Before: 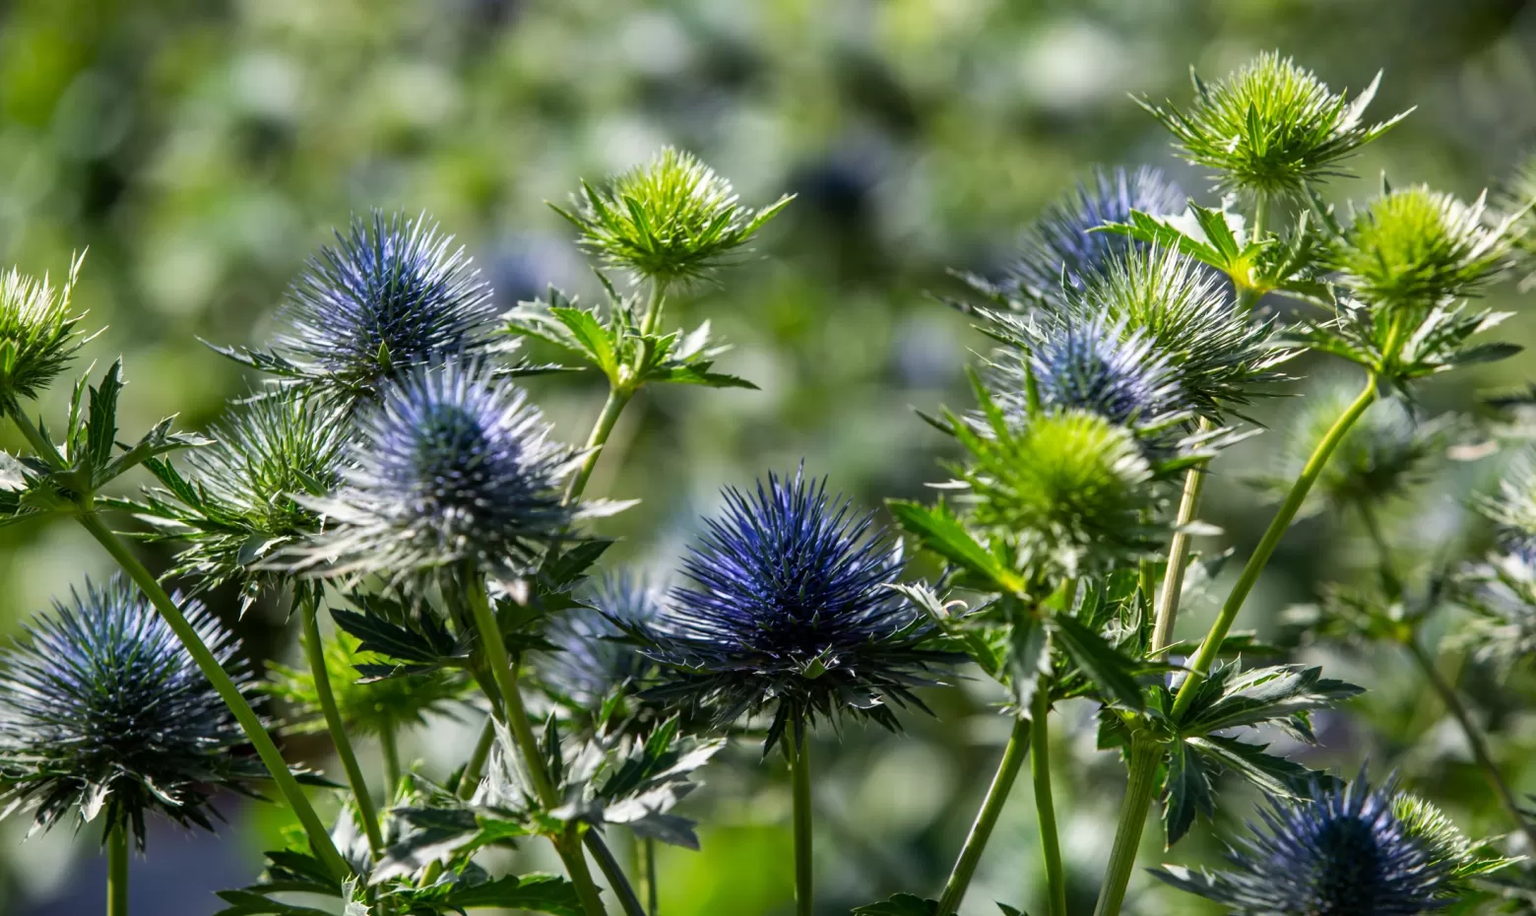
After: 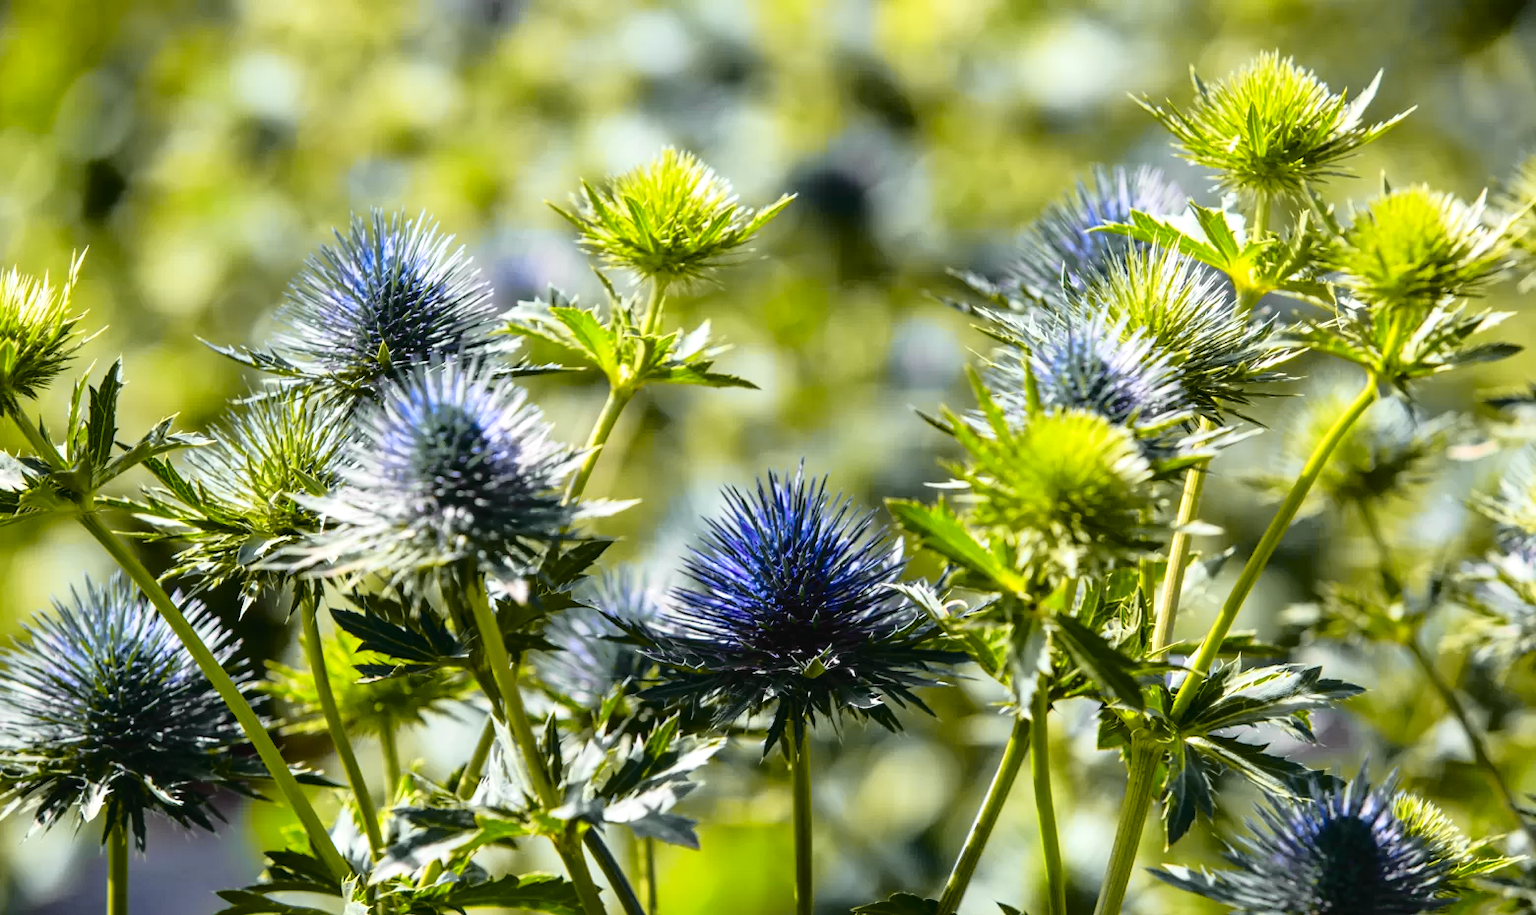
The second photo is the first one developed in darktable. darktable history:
exposure: black level correction 0.001, exposure 0.5 EV, compensate exposure bias true, compensate highlight preservation false
tone curve: curves: ch0 [(0, 0.029) (0.168, 0.142) (0.359, 0.44) (0.469, 0.544) (0.634, 0.722) (0.858, 0.903) (1, 0.968)]; ch1 [(0, 0) (0.437, 0.453) (0.472, 0.47) (0.502, 0.502) (0.54, 0.534) (0.57, 0.592) (0.618, 0.66) (0.699, 0.749) (0.859, 0.899) (1, 1)]; ch2 [(0, 0) (0.33, 0.301) (0.421, 0.443) (0.476, 0.498) (0.505, 0.503) (0.547, 0.557) (0.586, 0.634) (0.608, 0.676) (1, 1)], color space Lab, independent channels, preserve colors none
